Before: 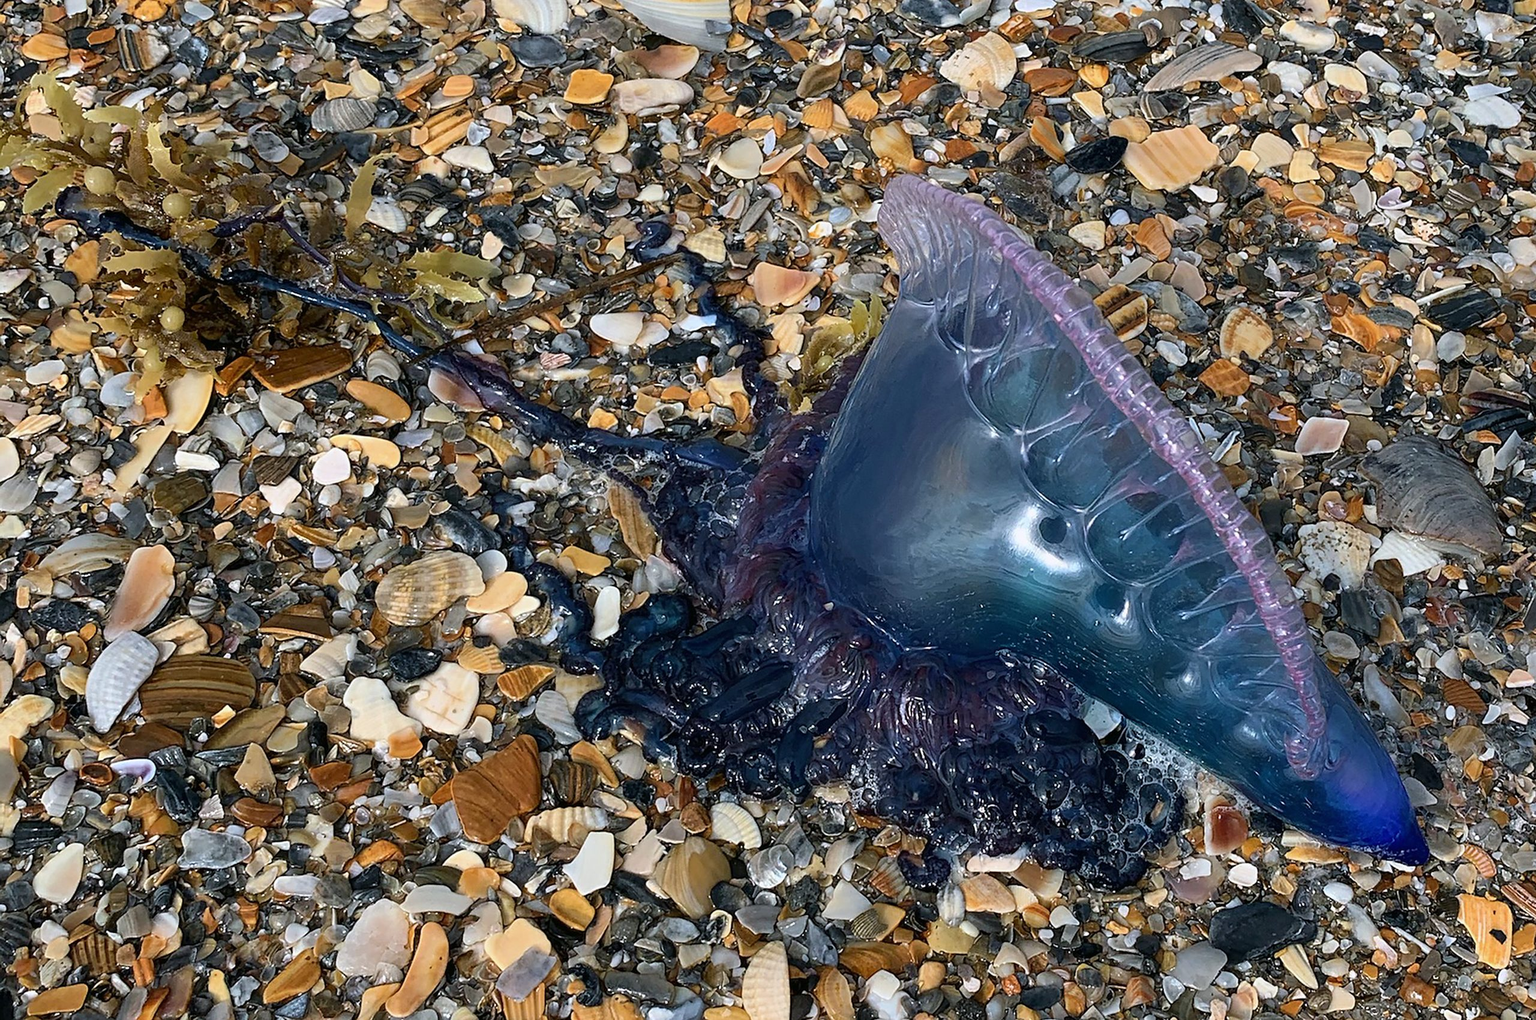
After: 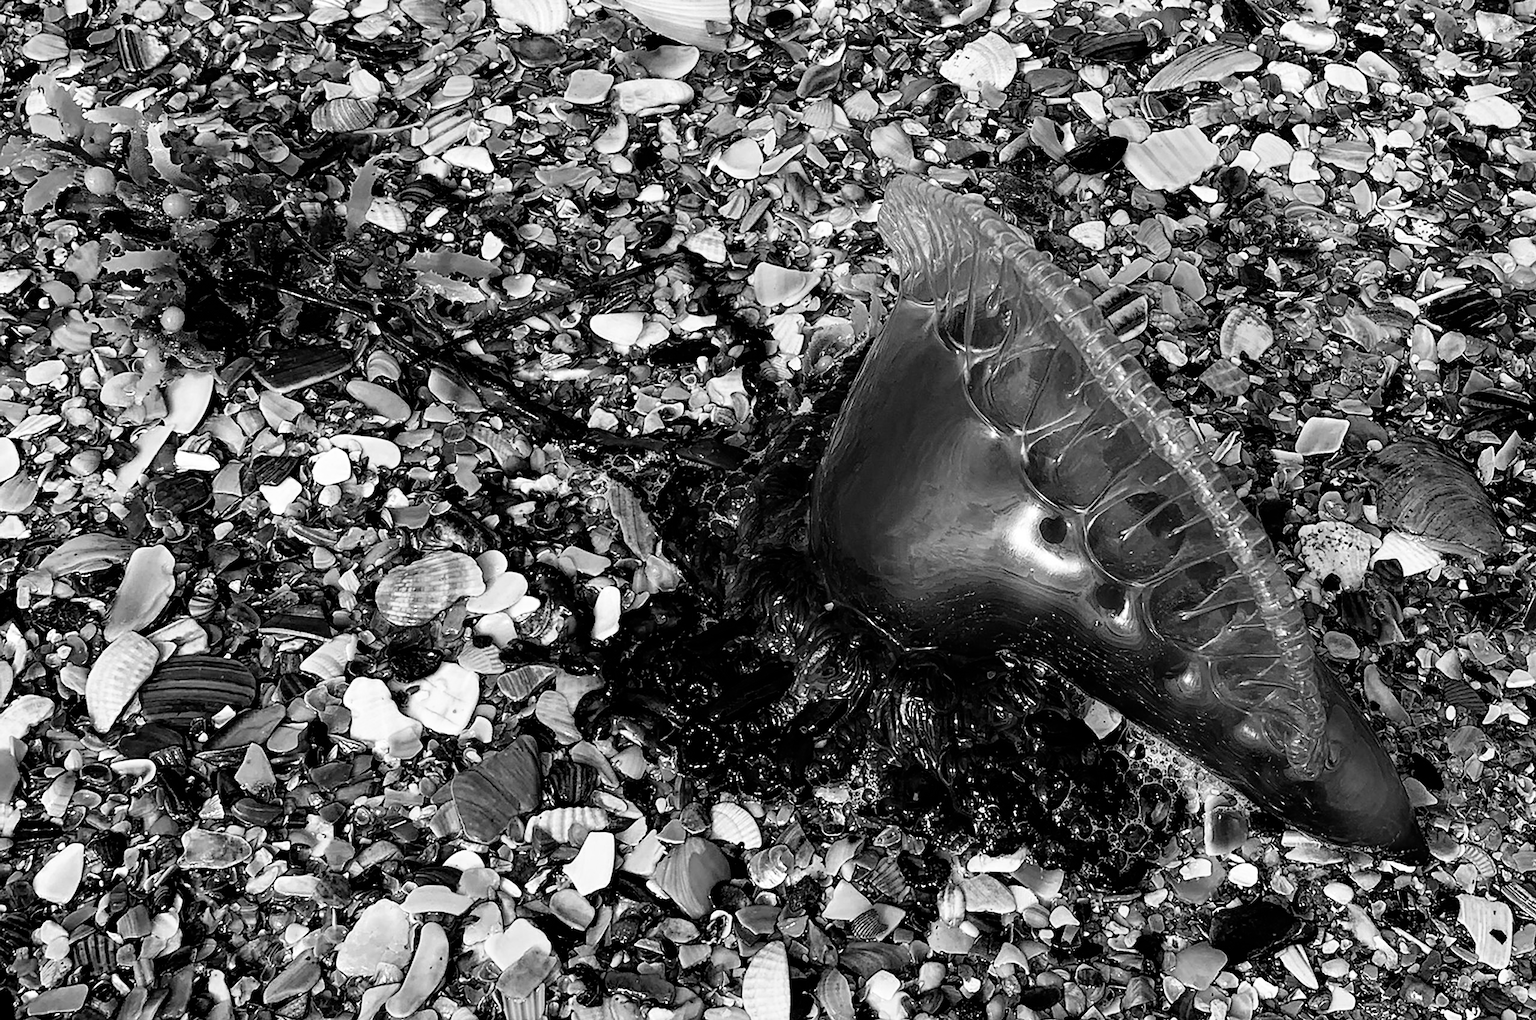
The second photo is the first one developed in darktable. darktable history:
filmic rgb: black relative exposure -3.57 EV, white relative exposure 2.29 EV, hardness 3.41
monochrome: a 16.01, b -2.65, highlights 0.52
